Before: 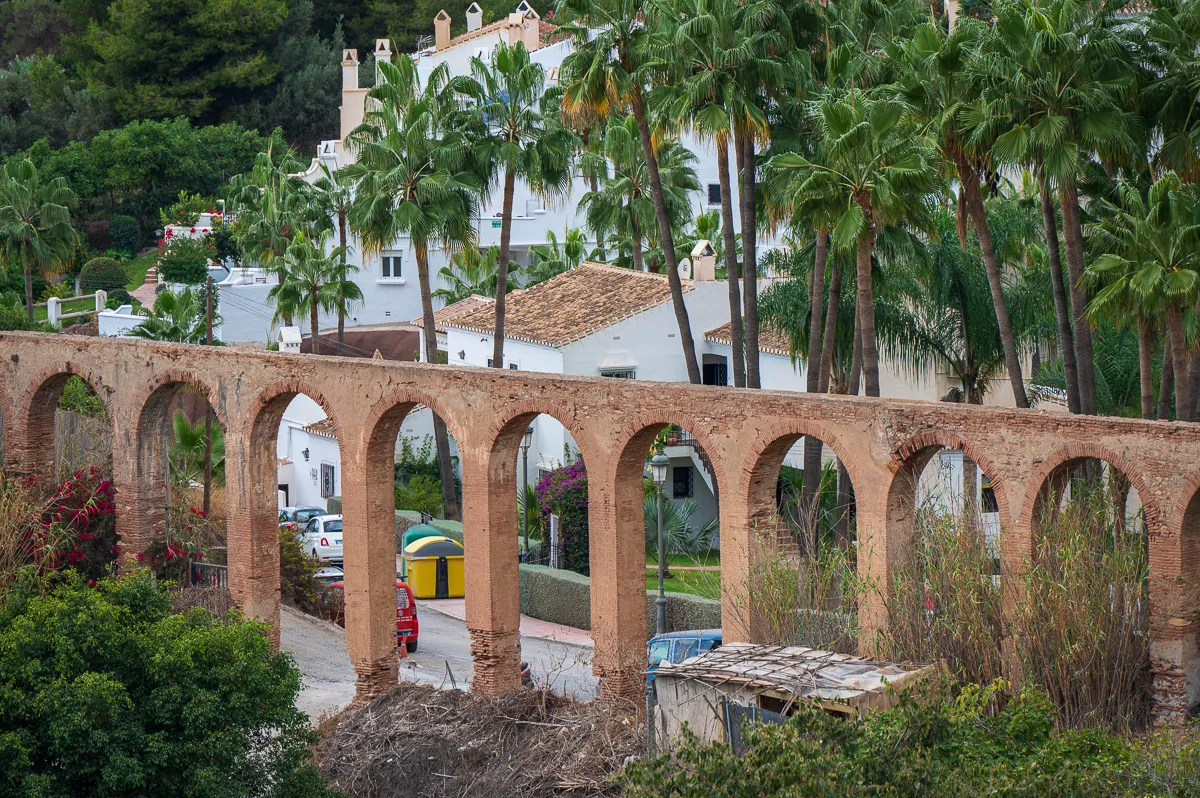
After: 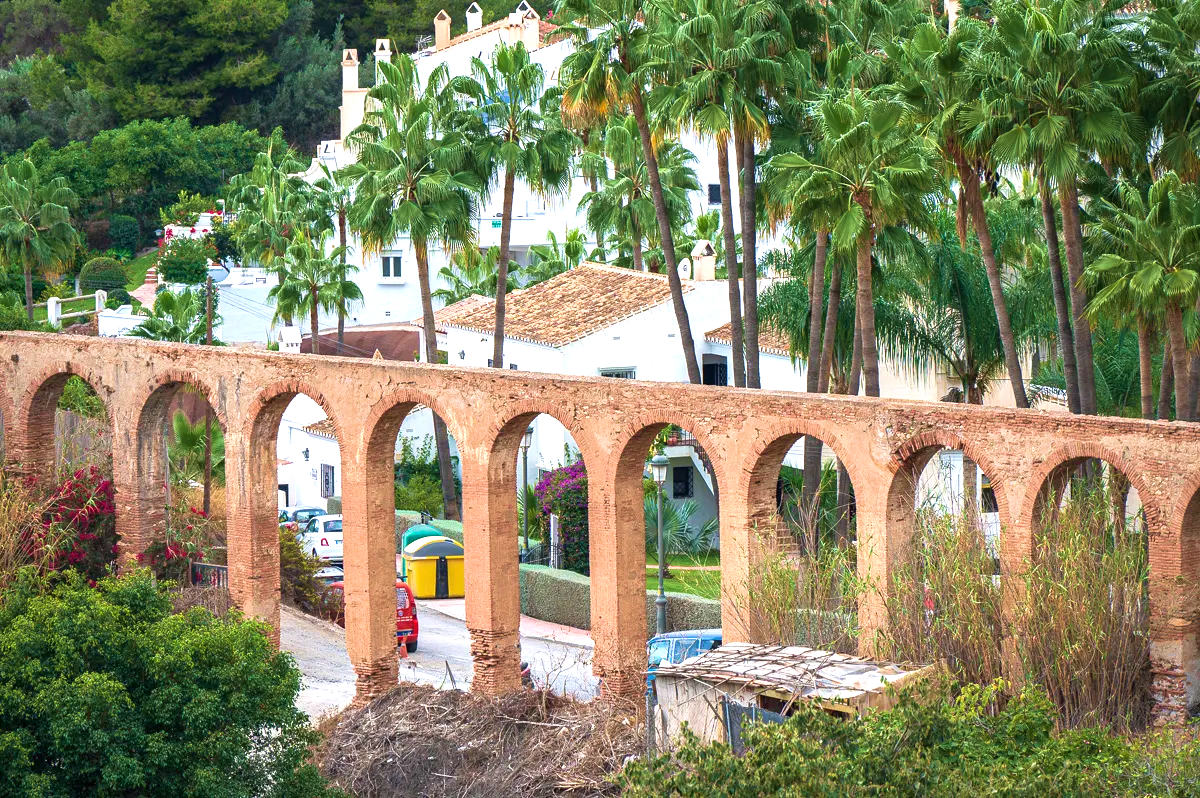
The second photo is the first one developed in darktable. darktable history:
exposure: black level correction 0, exposure 0.95 EV, compensate exposure bias true, compensate highlight preservation false
velvia: strength 40%
tone equalizer: on, module defaults
